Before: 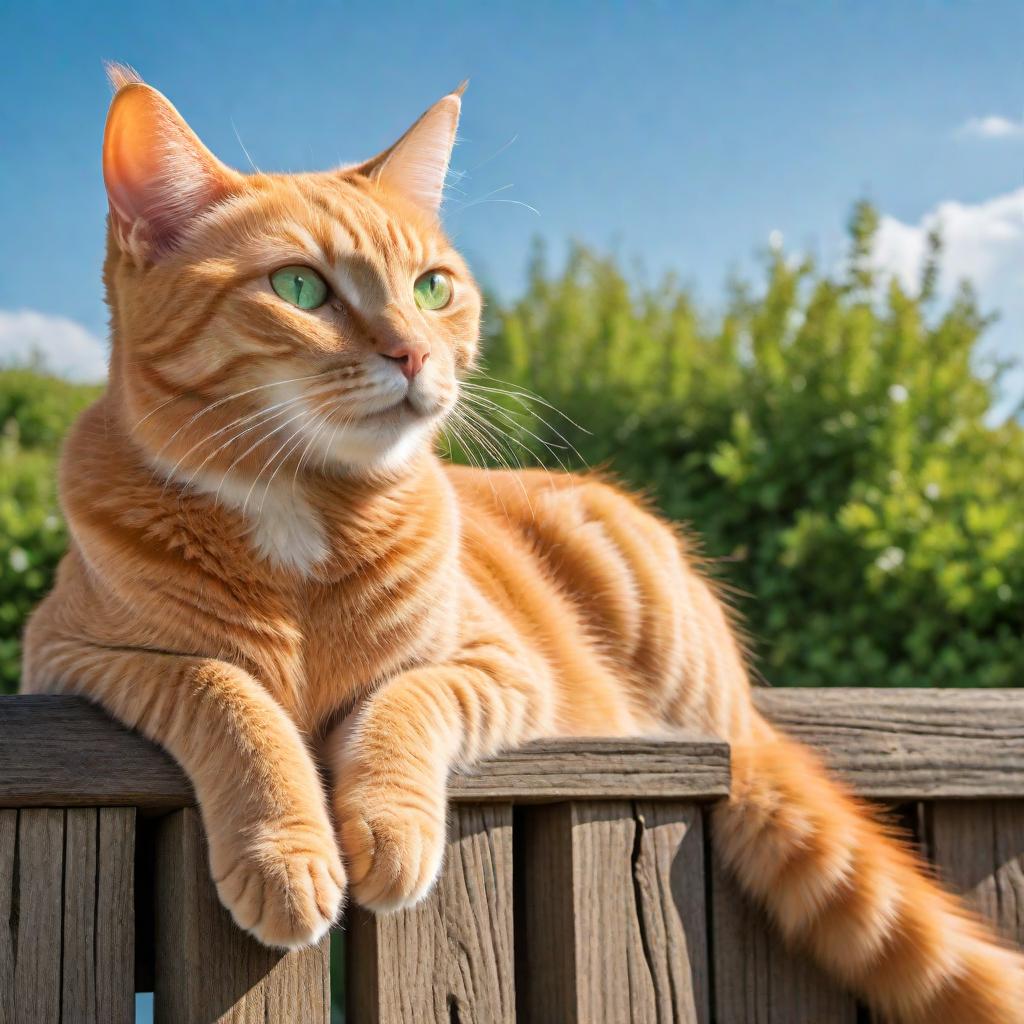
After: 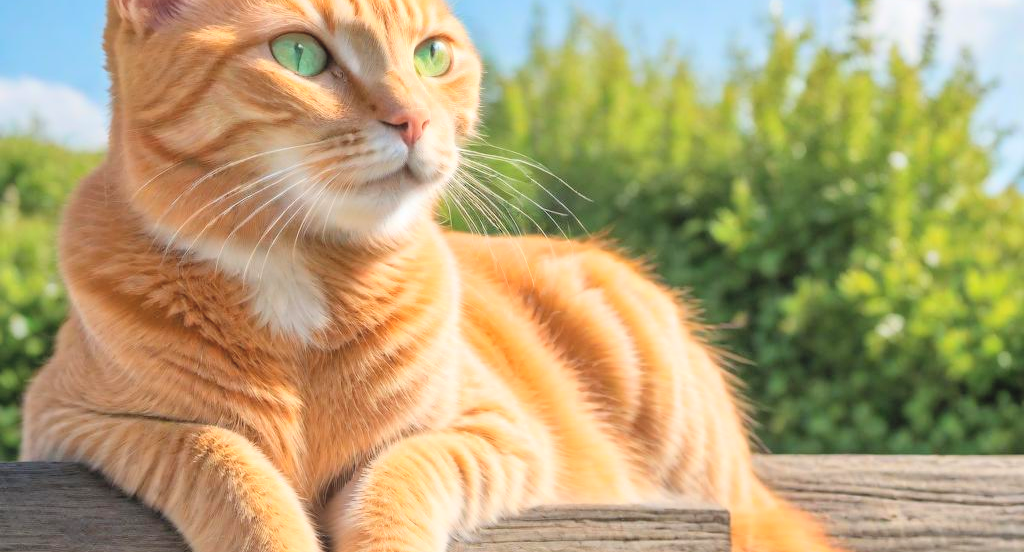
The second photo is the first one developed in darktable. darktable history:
contrast brightness saturation: contrast 0.1, brightness 0.314, saturation 0.148
crop and rotate: top 22.831%, bottom 23.227%
